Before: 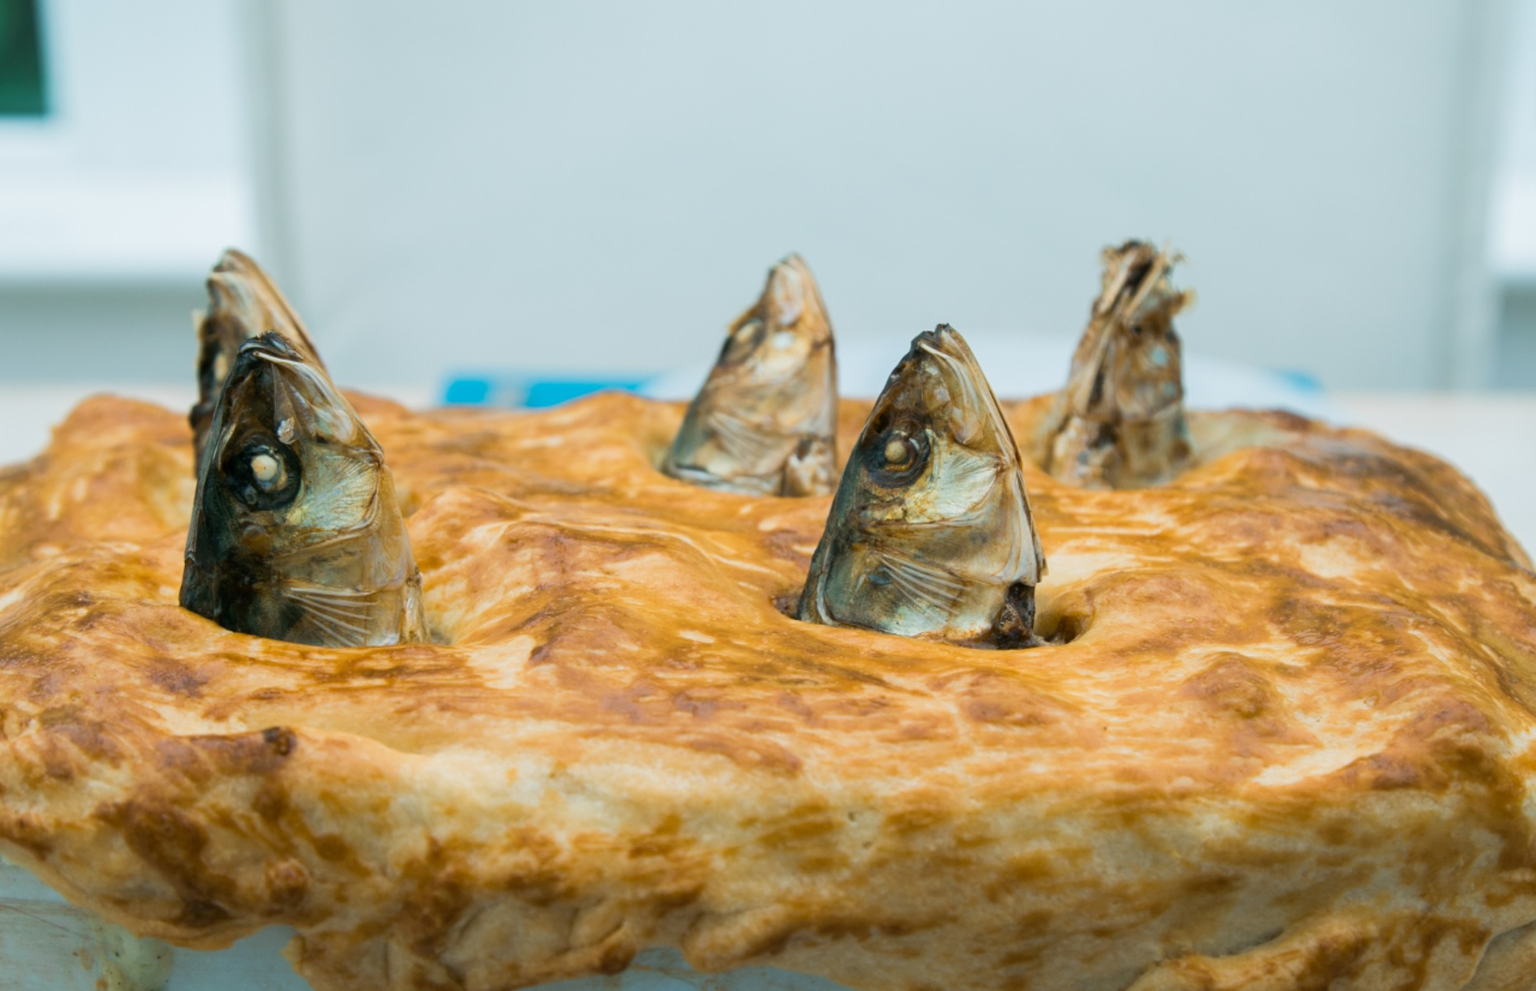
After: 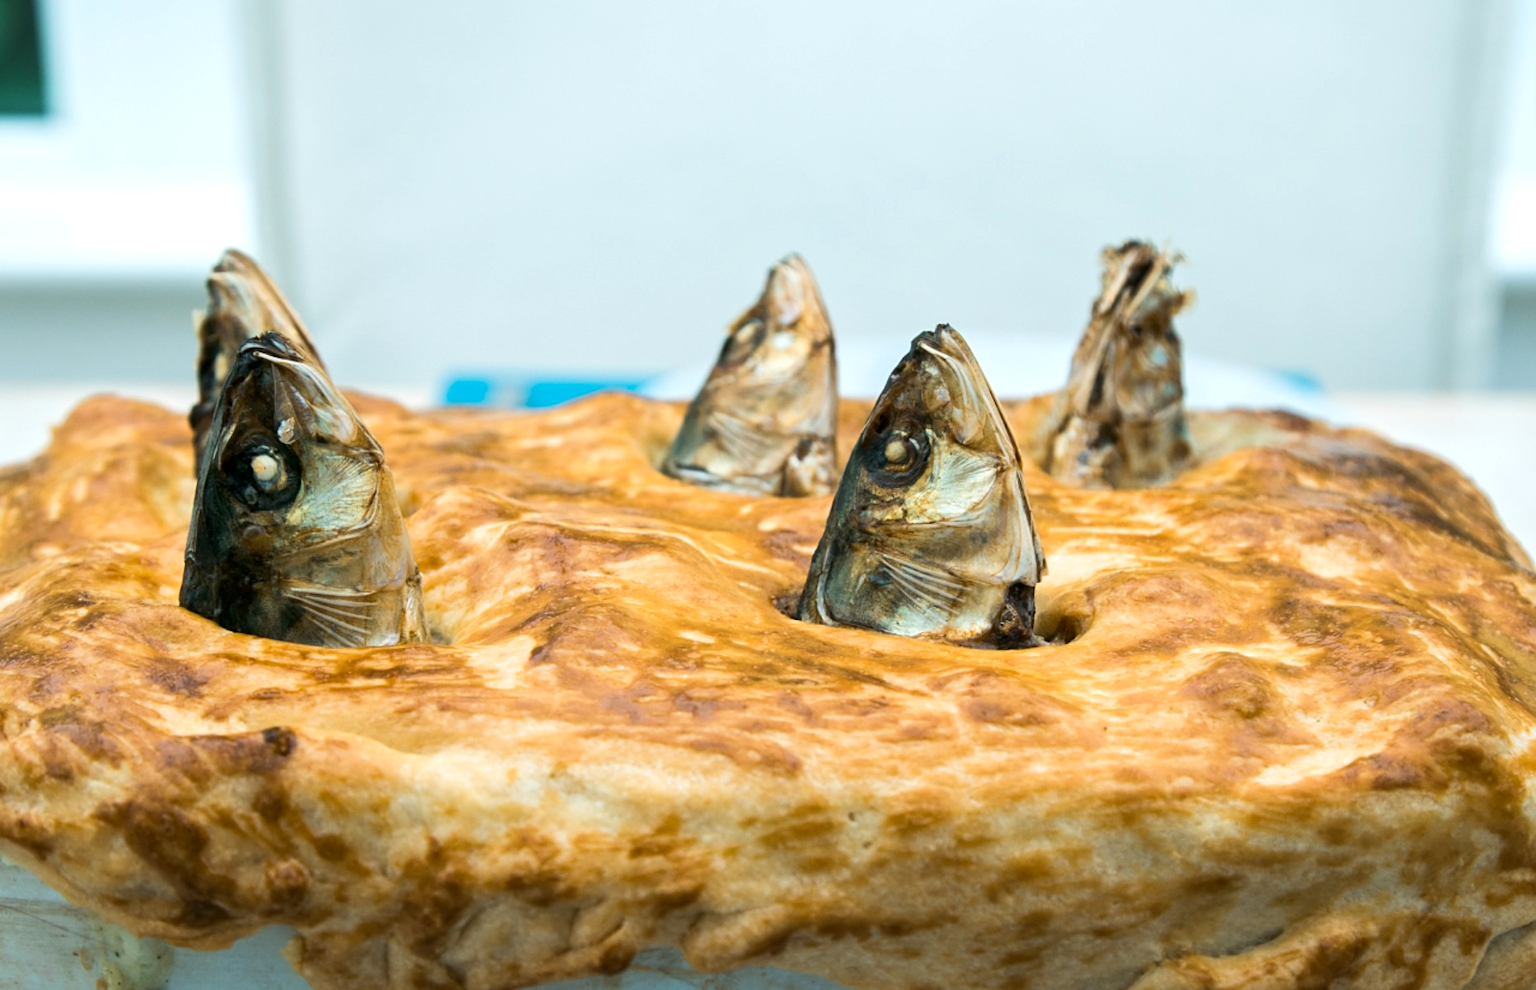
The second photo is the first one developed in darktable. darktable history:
tone equalizer: -8 EV -0.417 EV, -7 EV -0.389 EV, -6 EV -0.333 EV, -5 EV -0.222 EV, -3 EV 0.222 EV, -2 EV 0.333 EV, -1 EV 0.389 EV, +0 EV 0.417 EV, edges refinement/feathering 500, mask exposure compensation -1.57 EV, preserve details no
local contrast: mode bilateral grid, contrast 28, coarseness 16, detail 115%, midtone range 0.2
white balance: emerald 1
sharpen: amount 0.2
